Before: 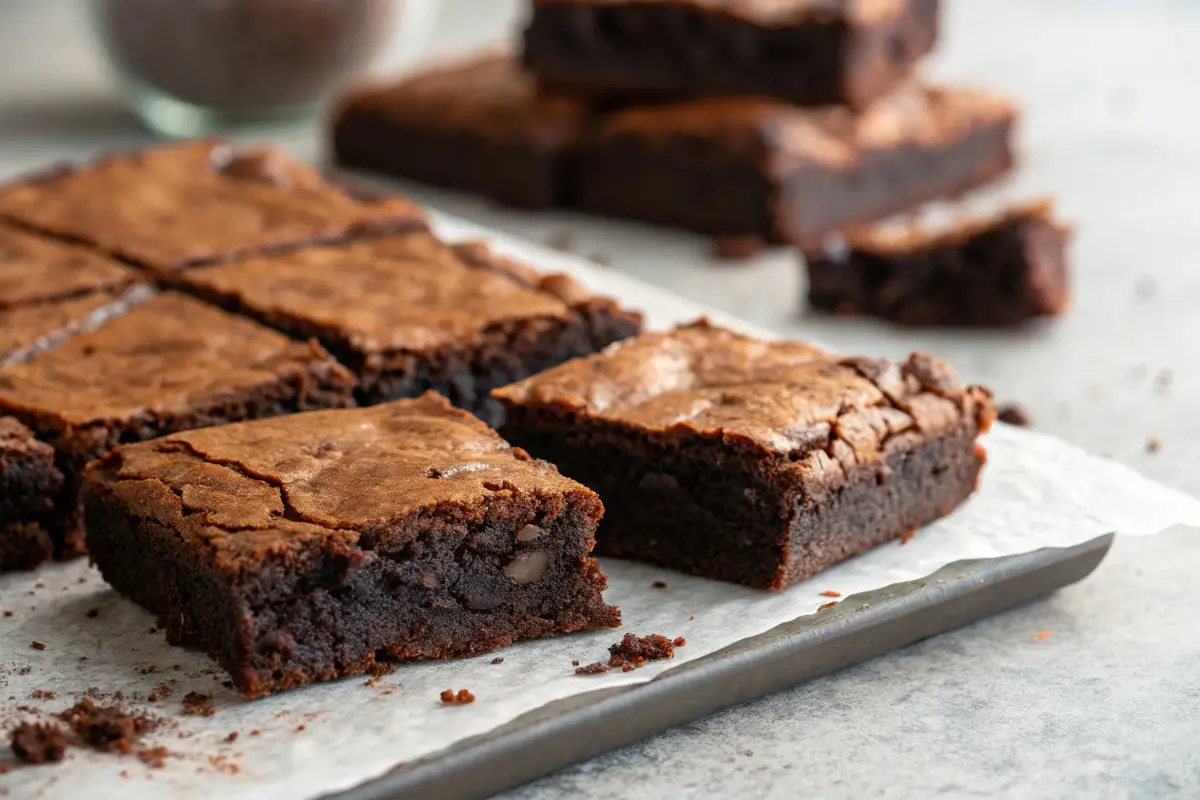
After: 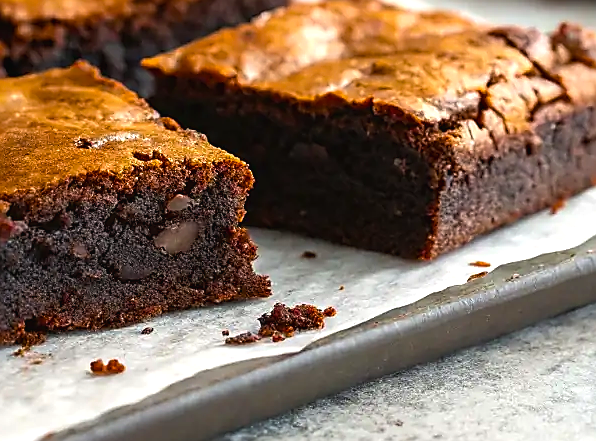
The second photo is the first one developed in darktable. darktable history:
color balance rgb: global offset › luminance 0.261%, perceptual saturation grading › global saturation 50.408%, perceptual brilliance grading › highlights 10.755%, perceptual brilliance grading › shadows -11.57%
crop: left 29.206%, top 41.338%, right 21.06%, bottom 3.474%
sharpen: radius 1.36, amount 1.248, threshold 0.796
